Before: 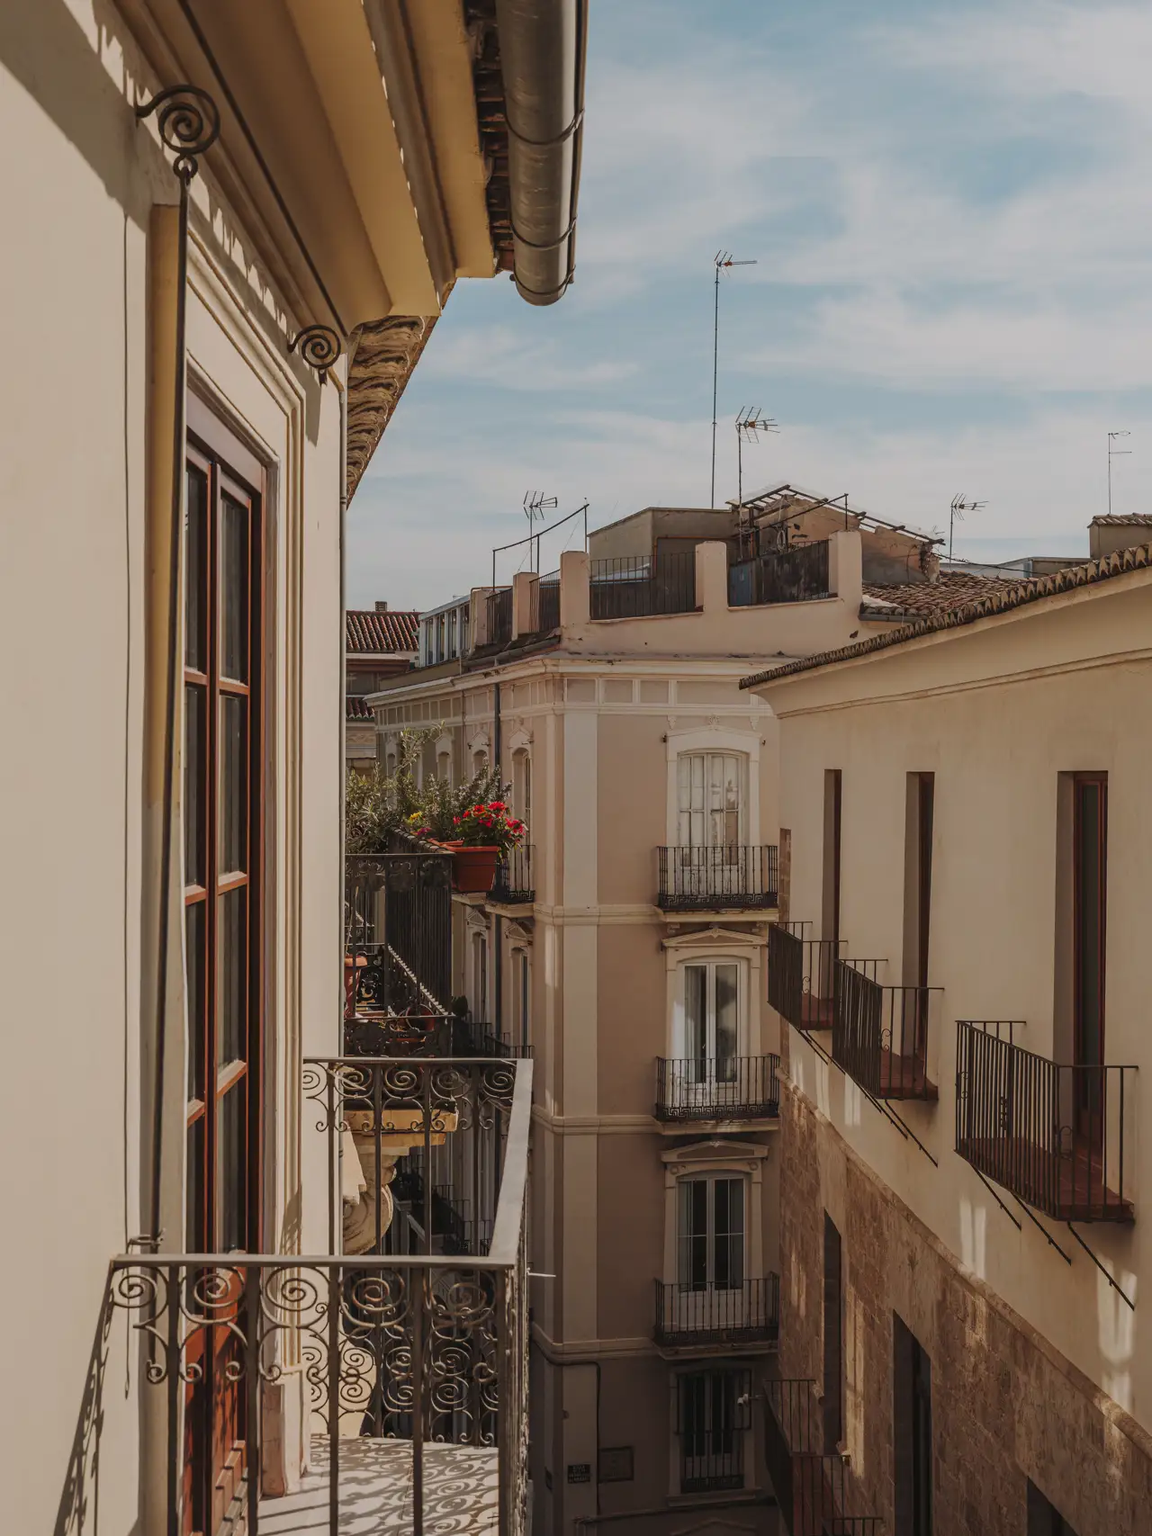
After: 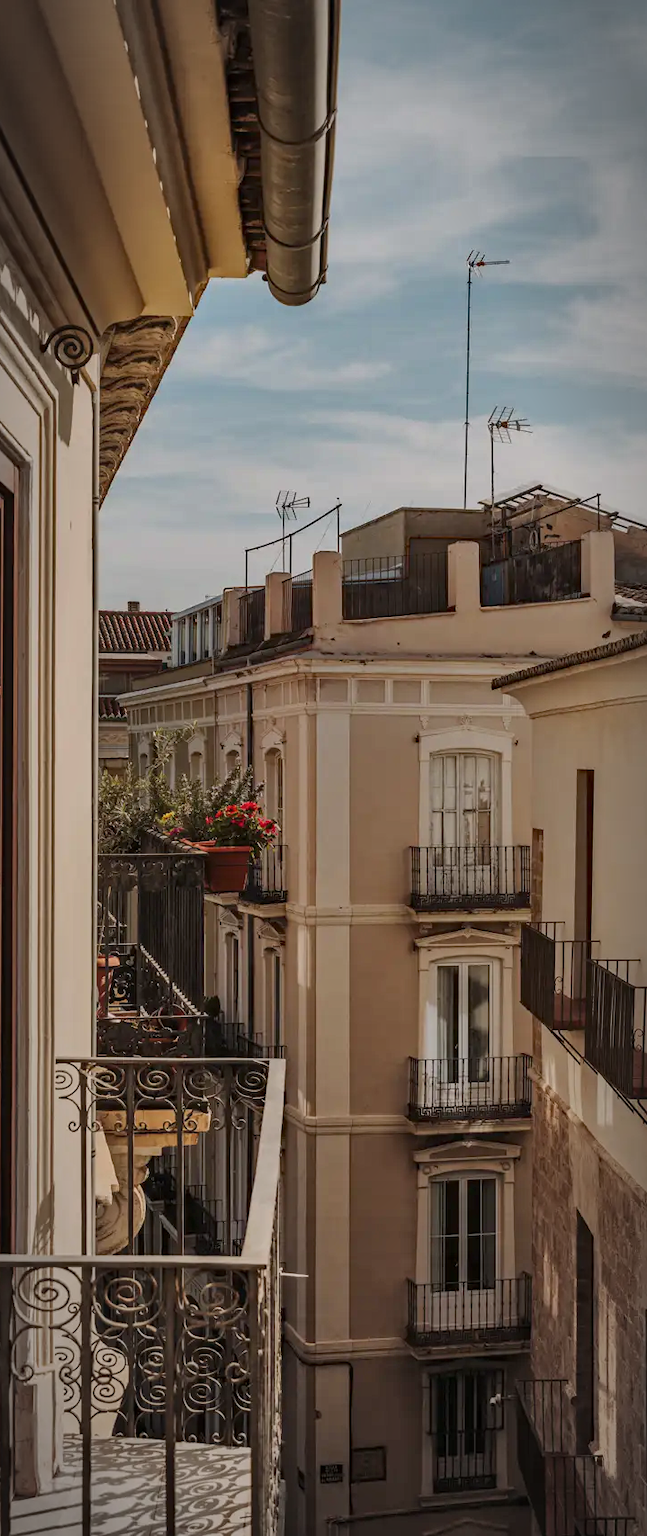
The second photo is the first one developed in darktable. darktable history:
crop: left 21.496%, right 22.254%
haze removal: compatibility mode true, adaptive false
exposure: exposure -0.021 EV, compensate highlight preservation false
shadows and highlights: soften with gaussian
local contrast: mode bilateral grid, contrast 20, coarseness 50, detail 130%, midtone range 0.2
vignetting: automatic ratio true
